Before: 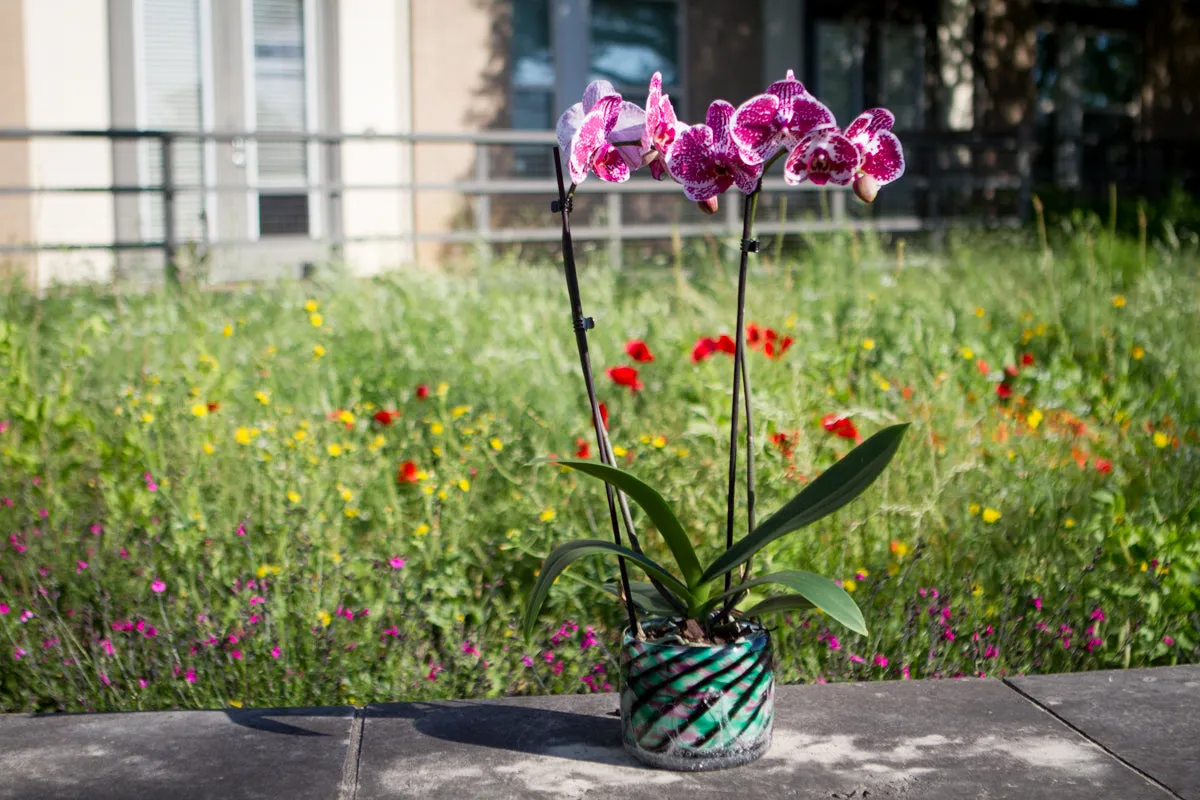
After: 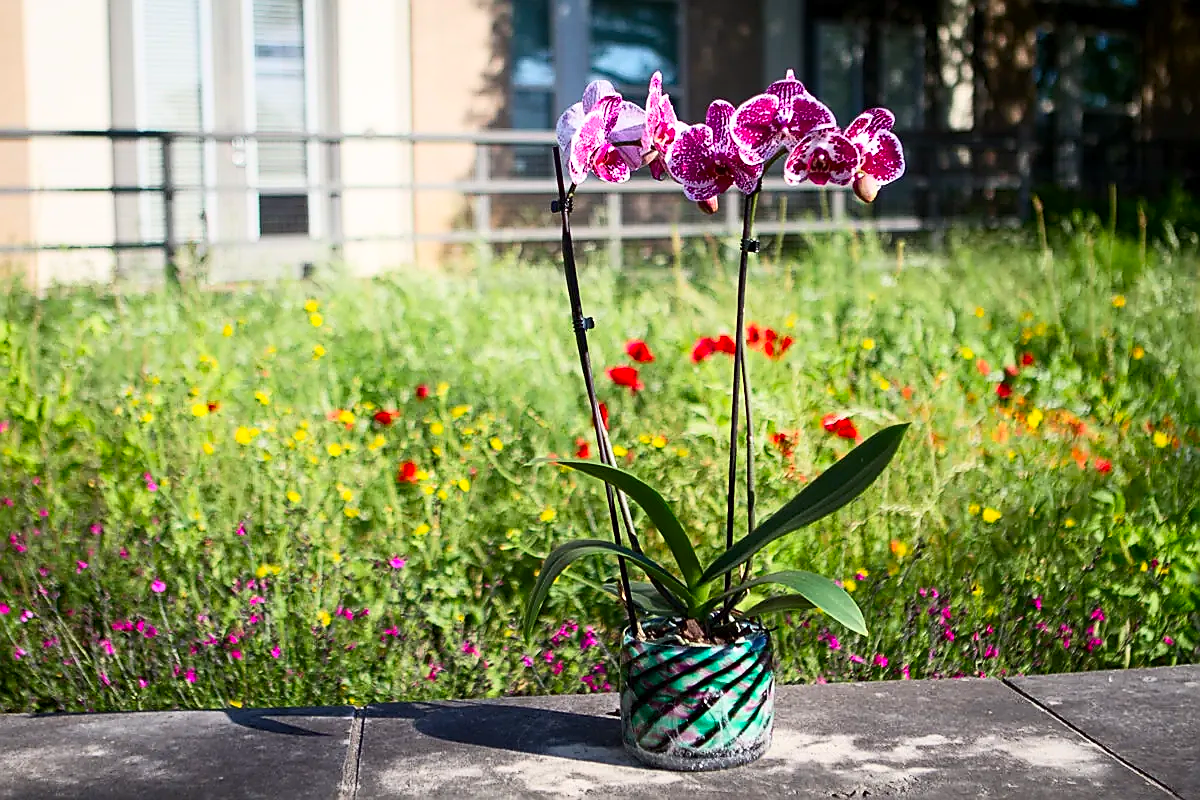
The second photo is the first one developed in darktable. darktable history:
sharpen: radius 1.4, amount 1.25, threshold 0.7
tone equalizer: on, module defaults
contrast brightness saturation: contrast 0.23, brightness 0.1, saturation 0.29
